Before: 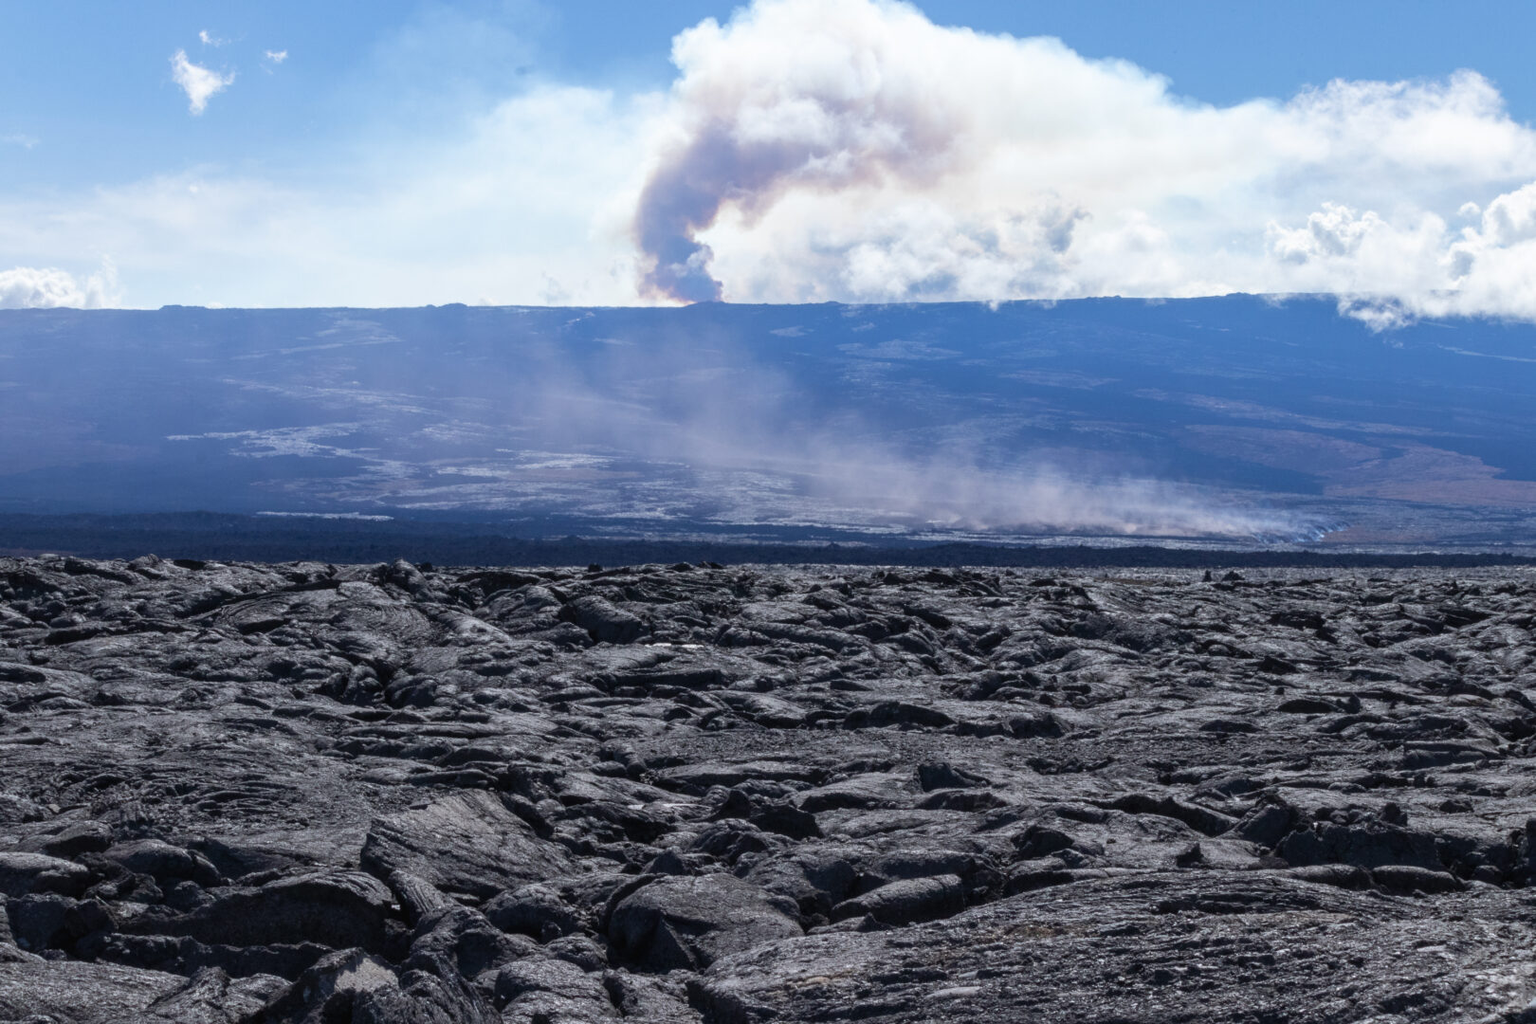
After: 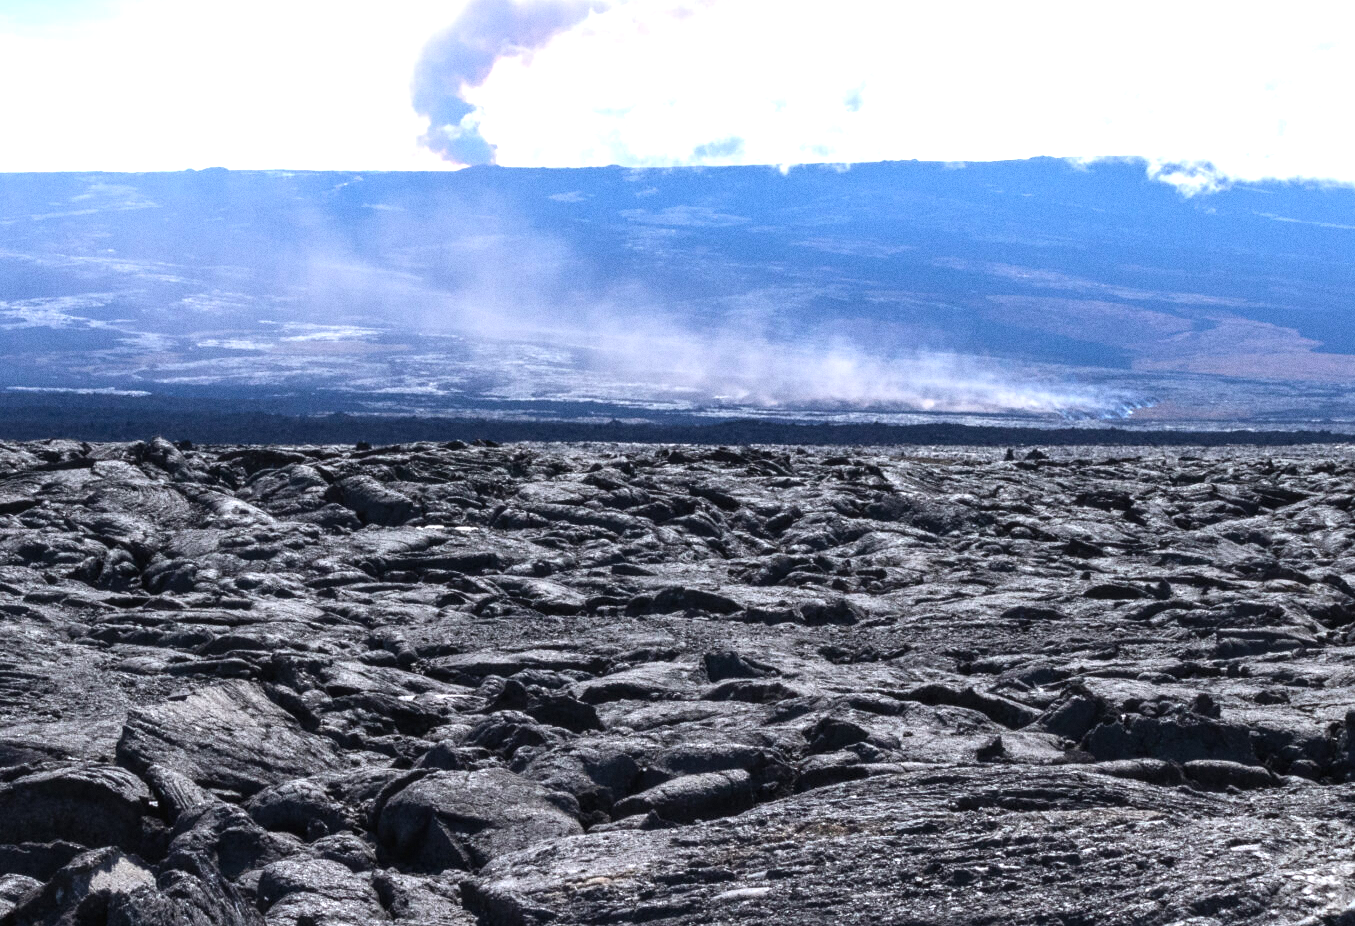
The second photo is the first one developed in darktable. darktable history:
exposure: exposure 0.64 EV, compensate highlight preservation false
tone equalizer: -8 EV -0.417 EV, -7 EV -0.389 EV, -6 EV -0.333 EV, -5 EV -0.222 EV, -3 EV 0.222 EV, -2 EV 0.333 EV, -1 EV 0.389 EV, +0 EV 0.417 EV, edges refinement/feathering 500, mask exposure compensation -1.57 EV, preserve details no
crop: left 16.315%, top 14.246%
grain: coarseness 0.09 ISO
